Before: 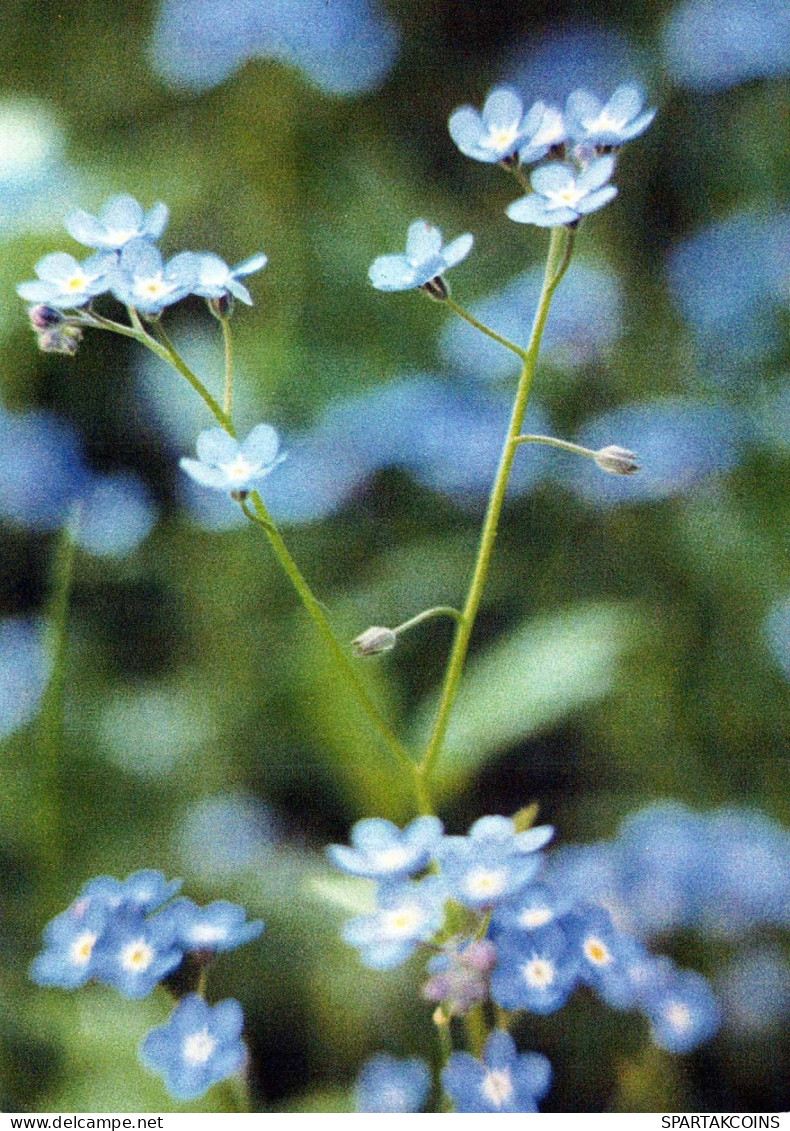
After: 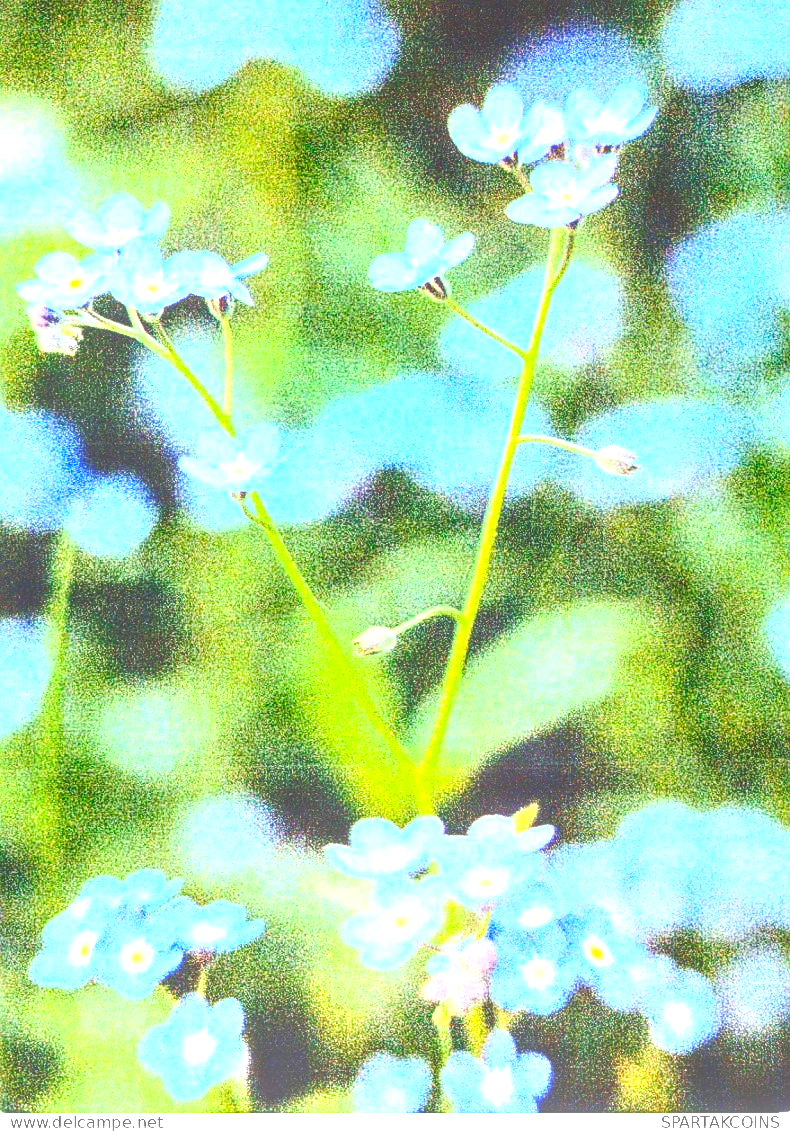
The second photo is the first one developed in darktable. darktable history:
base curve: curves: ch0 [(0, 0) (0.073, 0.04) (0.157, 0.139) (0.492, 0.492) (0.758, 0.758) (1, 1)], preserve colors none
contrast brightness saturation: contrast 0.4, brightness 0.05, saturation 0.25
sharpen: on, module defaults
local contrast: highlights 73%, shadows 15%, midtone range 0.197
exposure: black level correction 0, exposure 1.75 EV, compensate exposure bias true, compensate highlight preservation false
